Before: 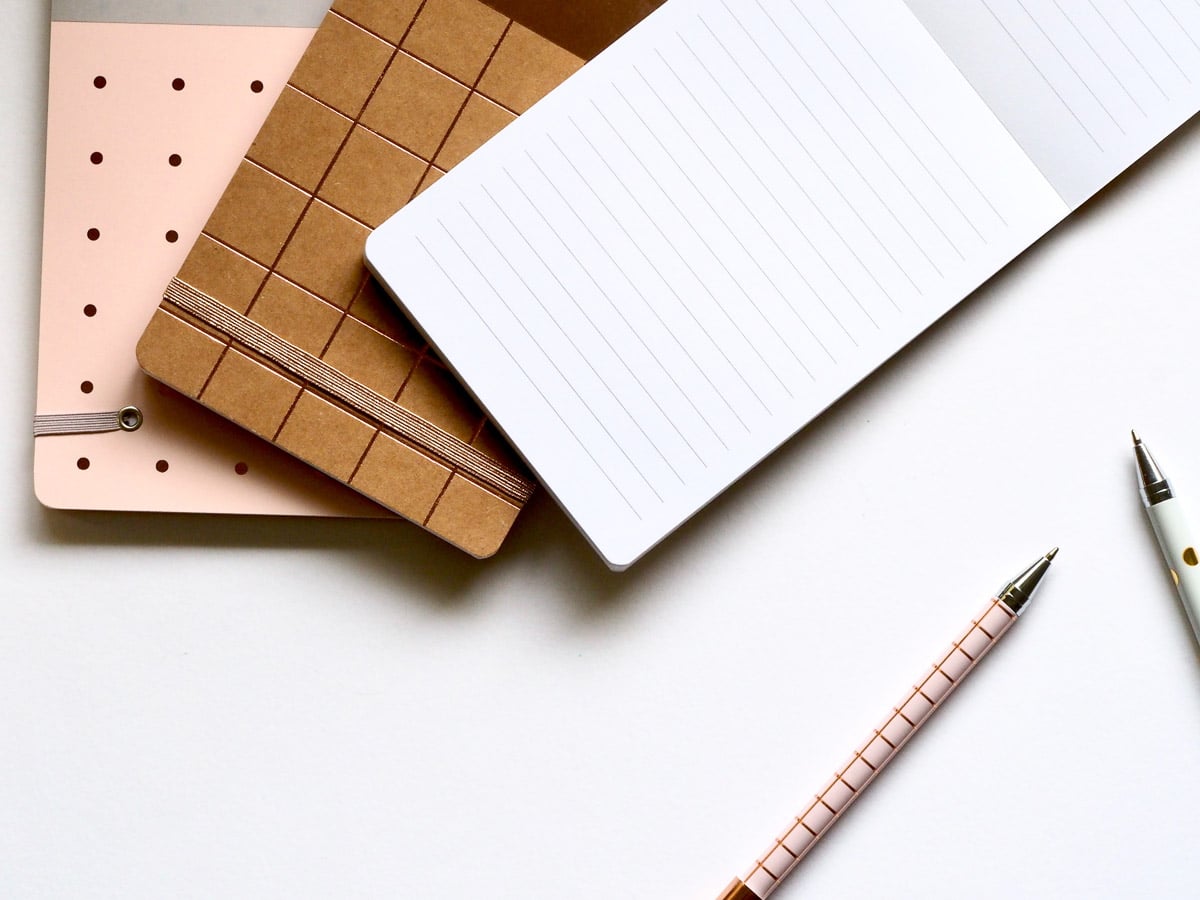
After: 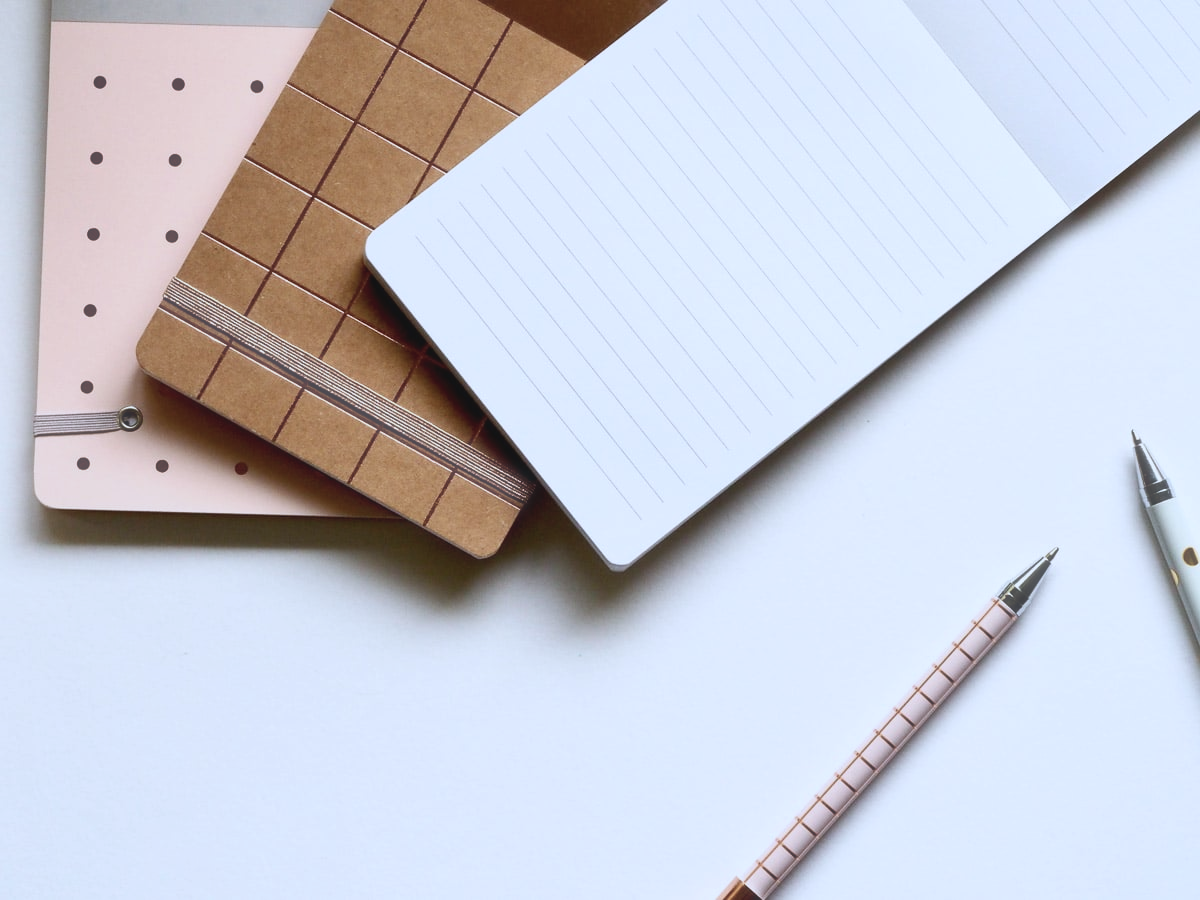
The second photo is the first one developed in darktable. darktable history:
color calibration: illuminant as shot in camera, x 0.369, y 0.376, temperature 4328.46 K, gamut compression 3
haze removal: strength -0.1, adaptive false
contrast brightness saturation: contrast -0.1, saturation -0.1
